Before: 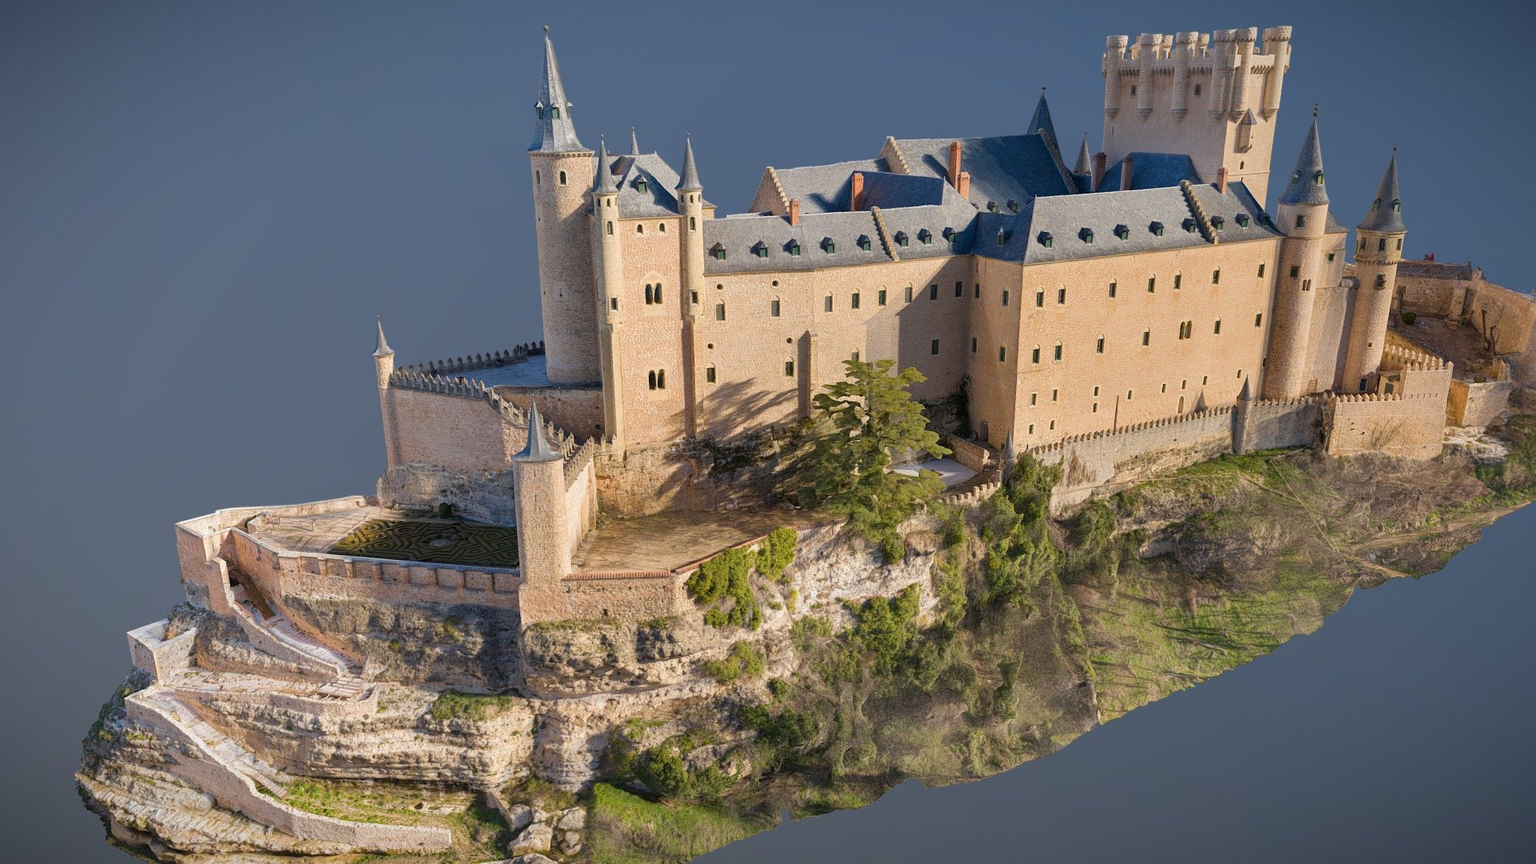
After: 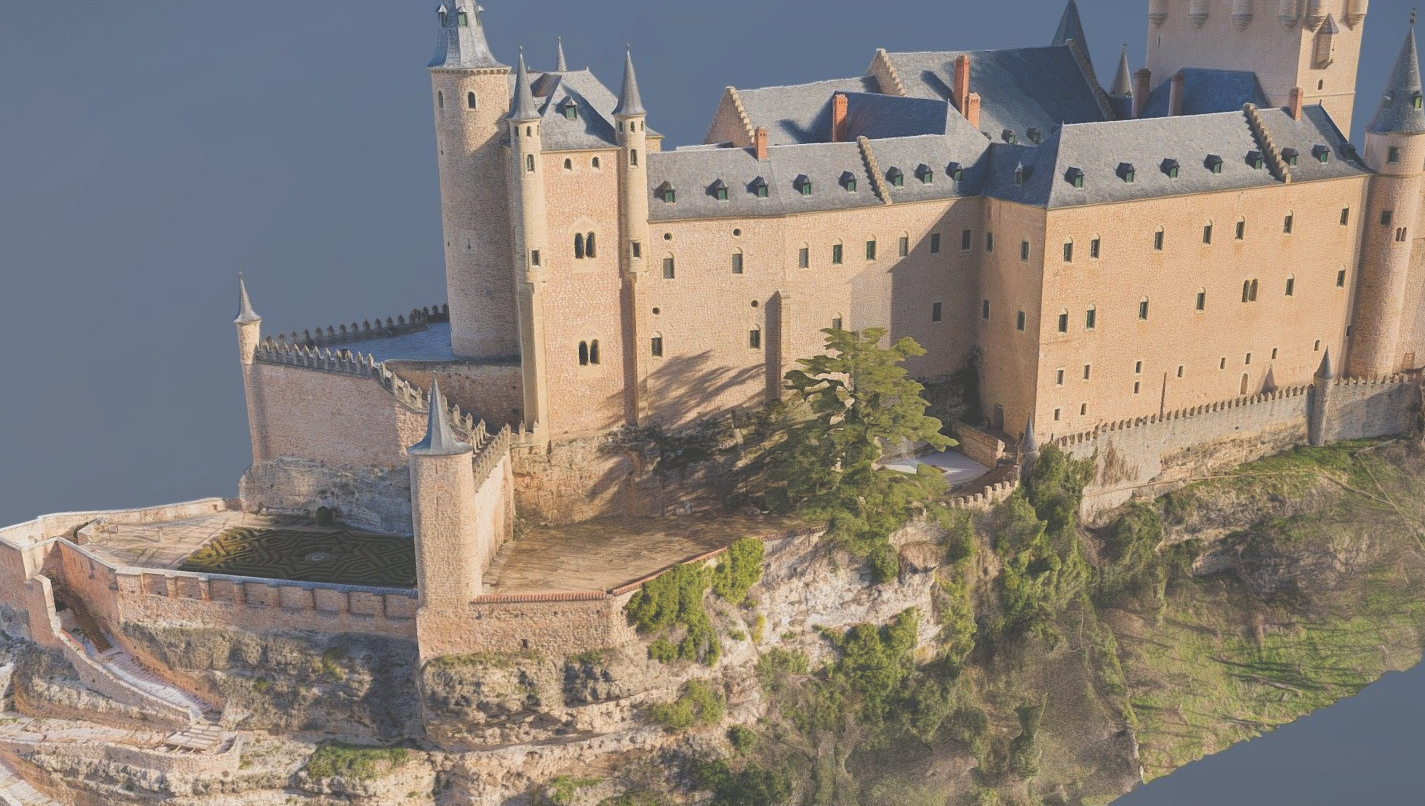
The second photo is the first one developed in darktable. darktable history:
exposure: black level correction -0.042, exposure 0.06 EV, compensate exposure bias true, compensate highlight preservation false
crop and rotate: left 12.106%, top 11.387%, right 13.647%, bottom 13.895%
filmic rgb: black relative exposure -14.24 EV, white relative exposure 3.38 EV, threshold 5.95 EV, hardness 7.94, contrast 0.989, color science v6 (2022), enable highlight reconstruction true
